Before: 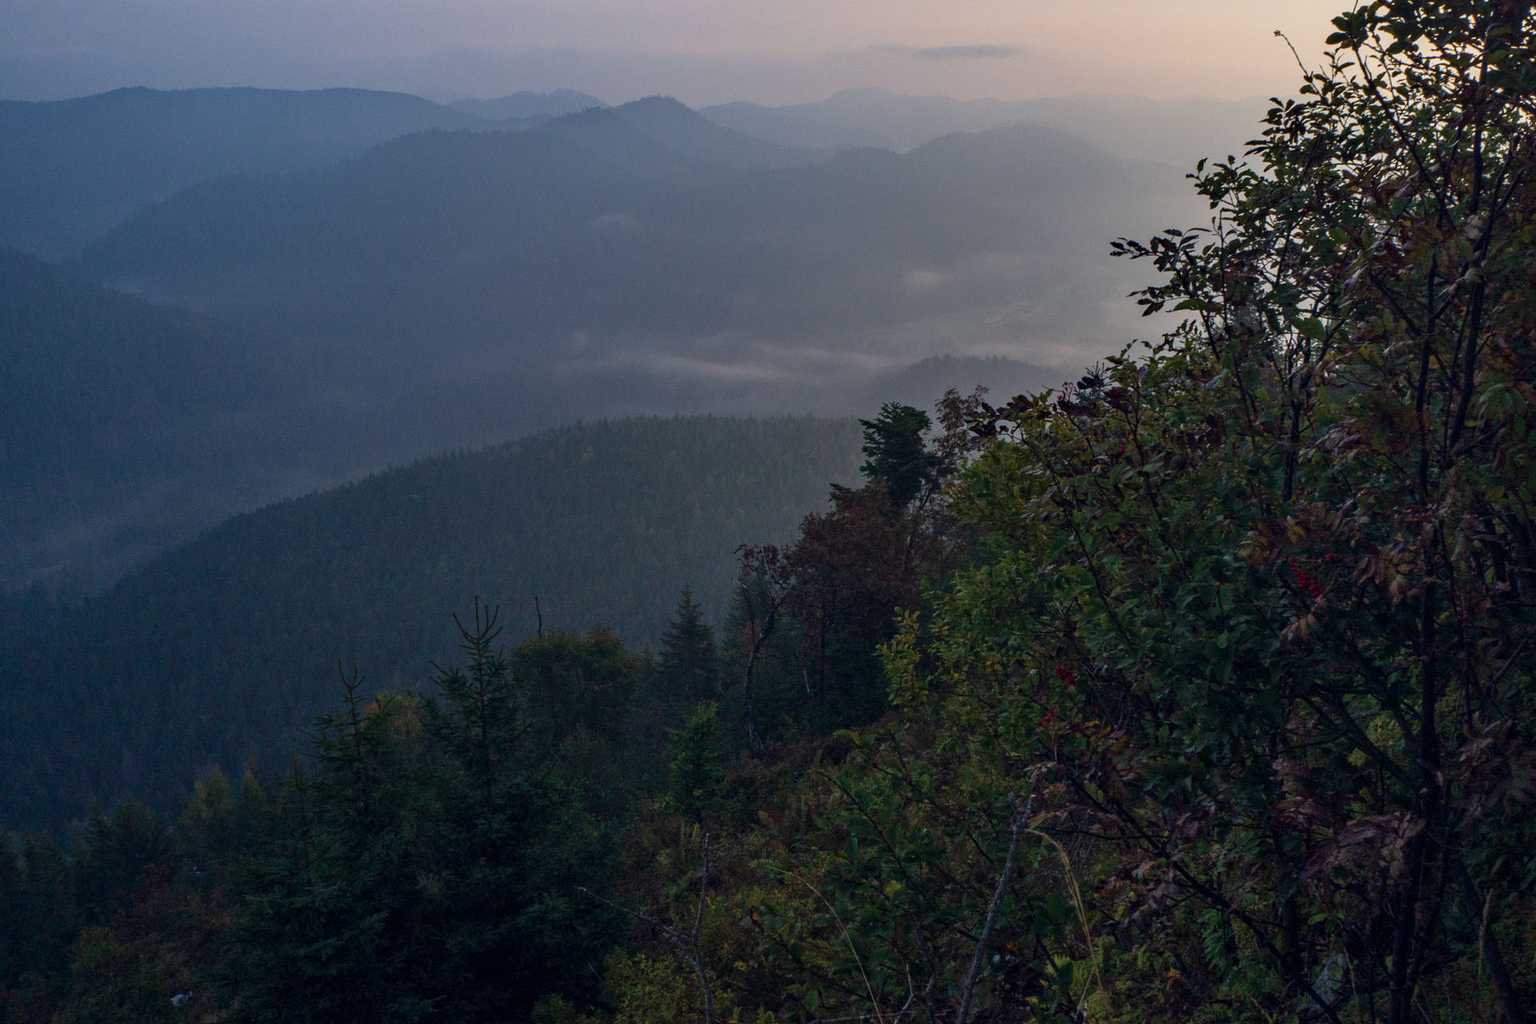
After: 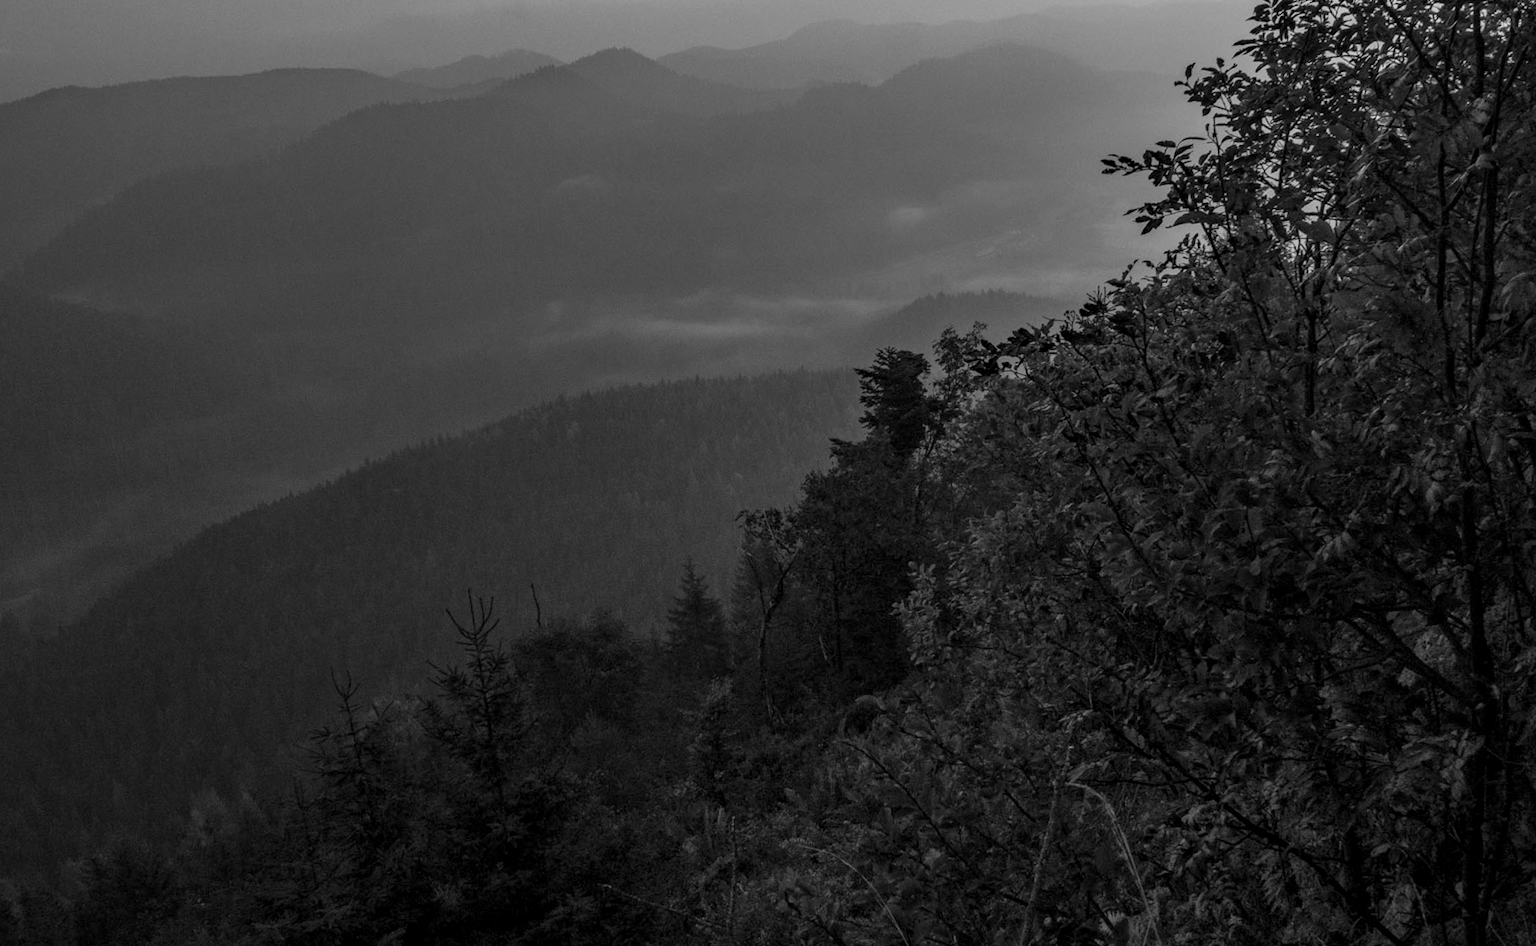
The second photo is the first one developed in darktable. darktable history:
local contrast: on, module defaults
white balance: emerald 1
rotate and perspective: rotation -5°, crop left 0.05, crop right 0.952, crop top 0.11, crop bottom 0.89
monochrome: a 26.22, b 42.67, size 0.8
